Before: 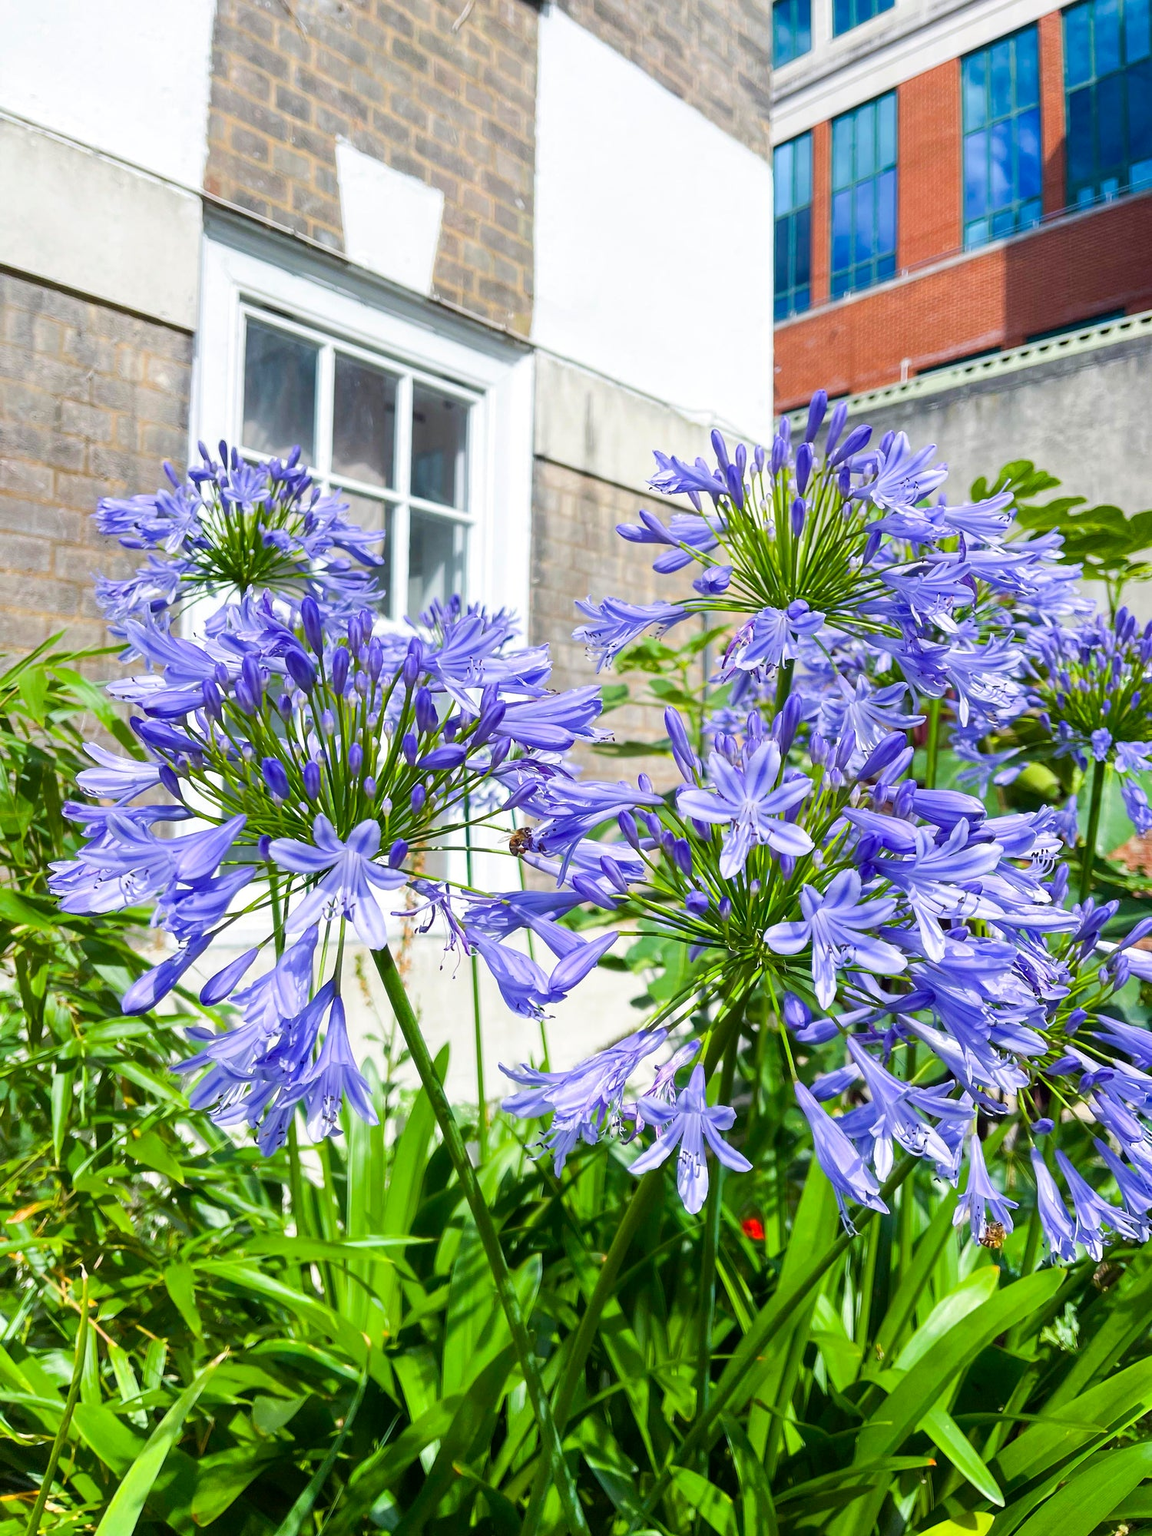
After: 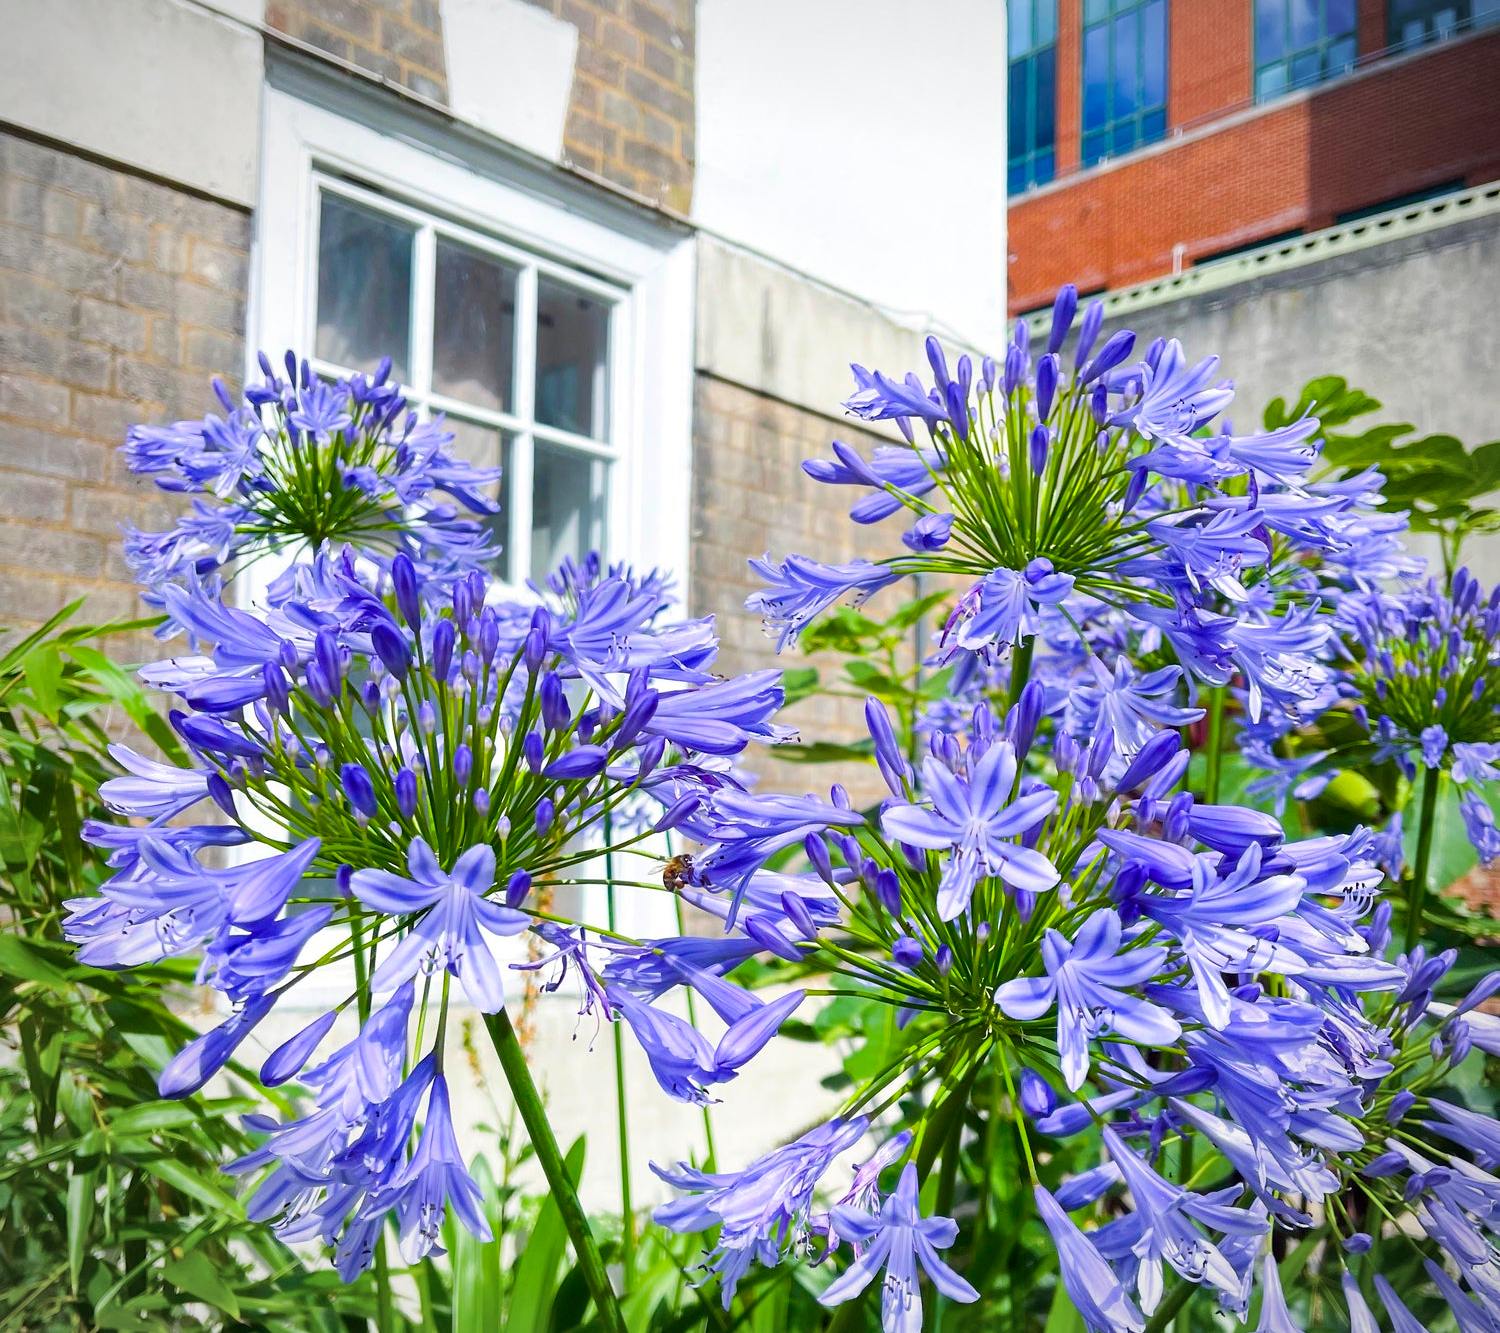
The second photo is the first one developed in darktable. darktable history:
vignetting: fall-off radius 70%, automatic ratio true
crop: top 11.166%, bottom 22.168%
color balance rgb: perceptual saturation grading › global saturation 20%, global vibrance 10%
